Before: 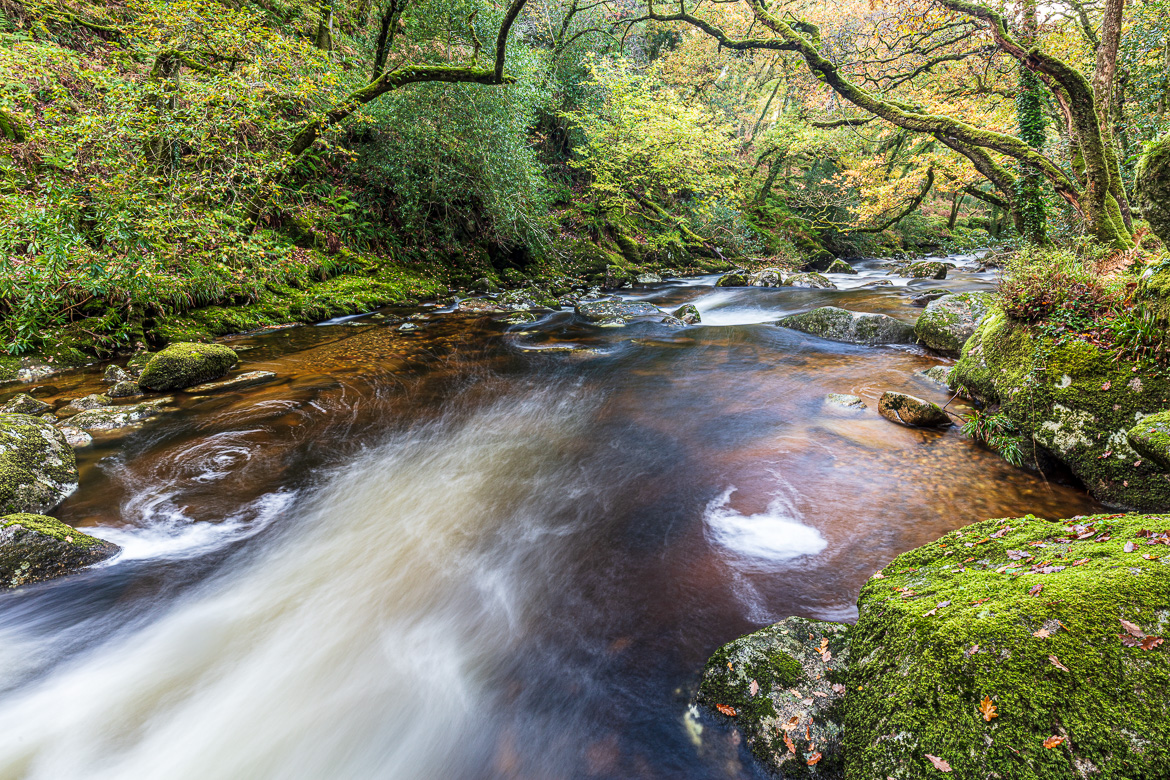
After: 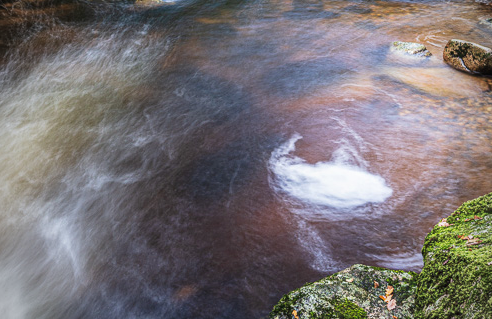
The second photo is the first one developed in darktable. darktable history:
crop: left 37.205%, top 45.255%, right 20.679%, bottom 13.807%
vignetting: unbound false
shadows and highlights: low approximation 0.01, soften with gaussian
local contrast: detail 110%
